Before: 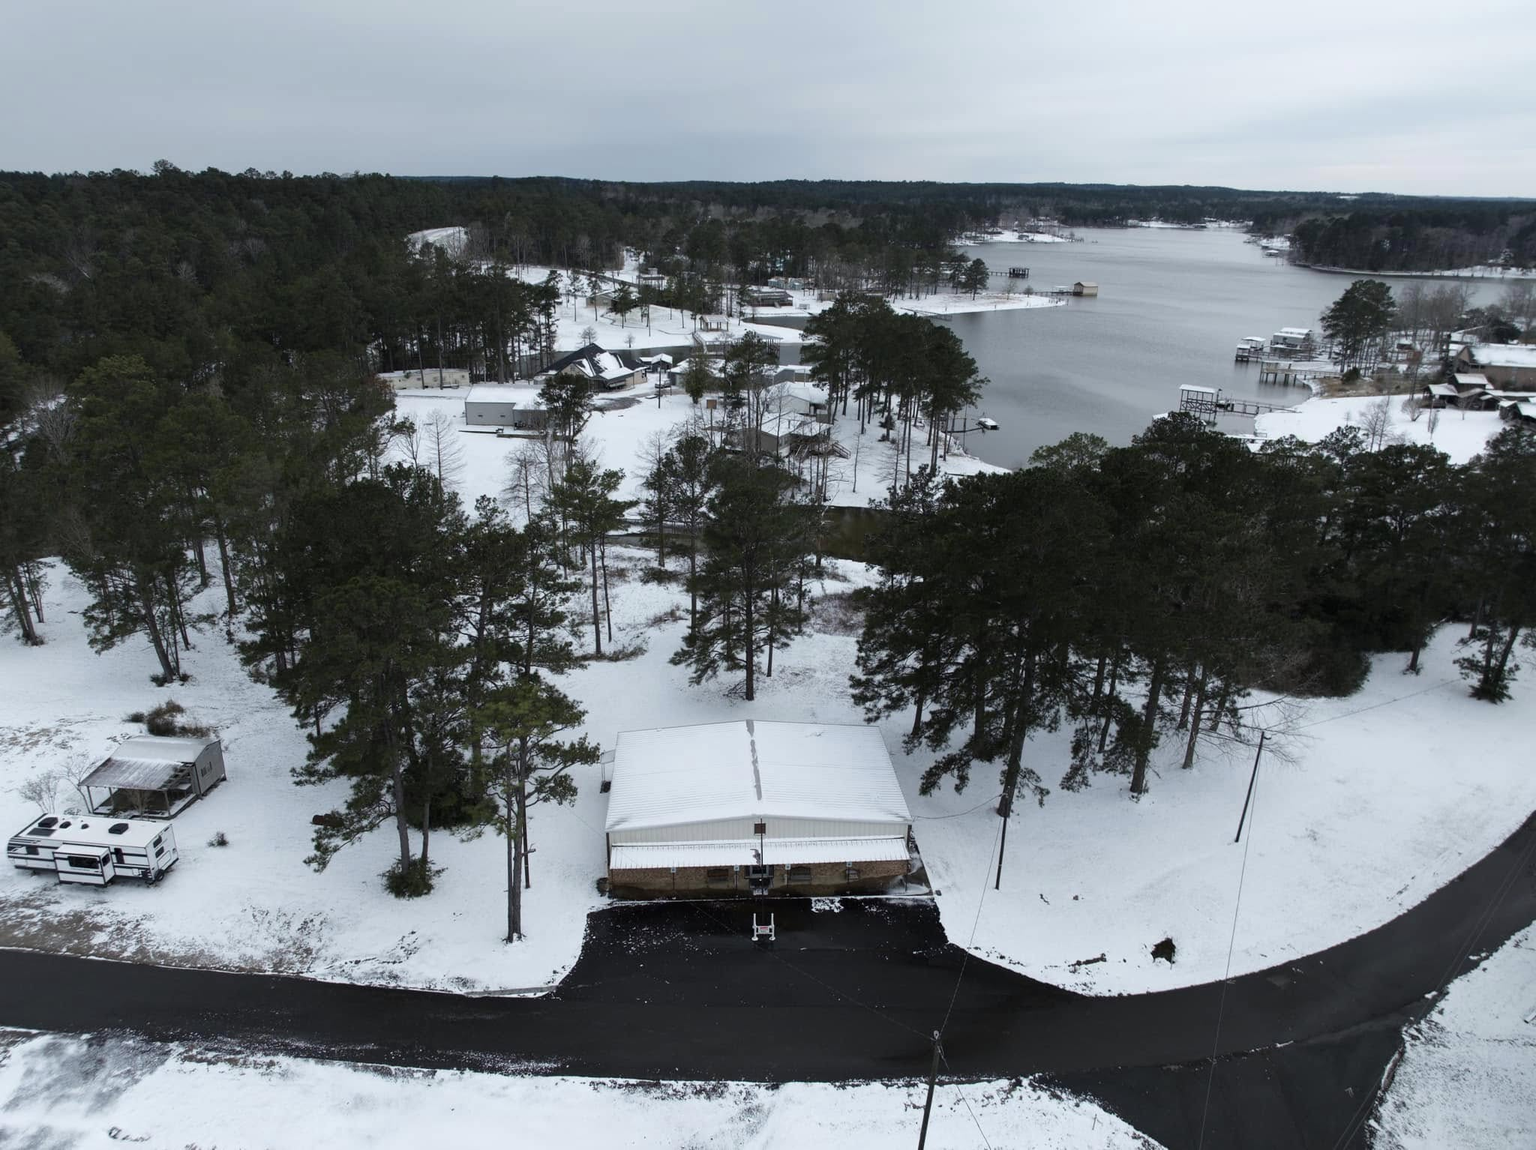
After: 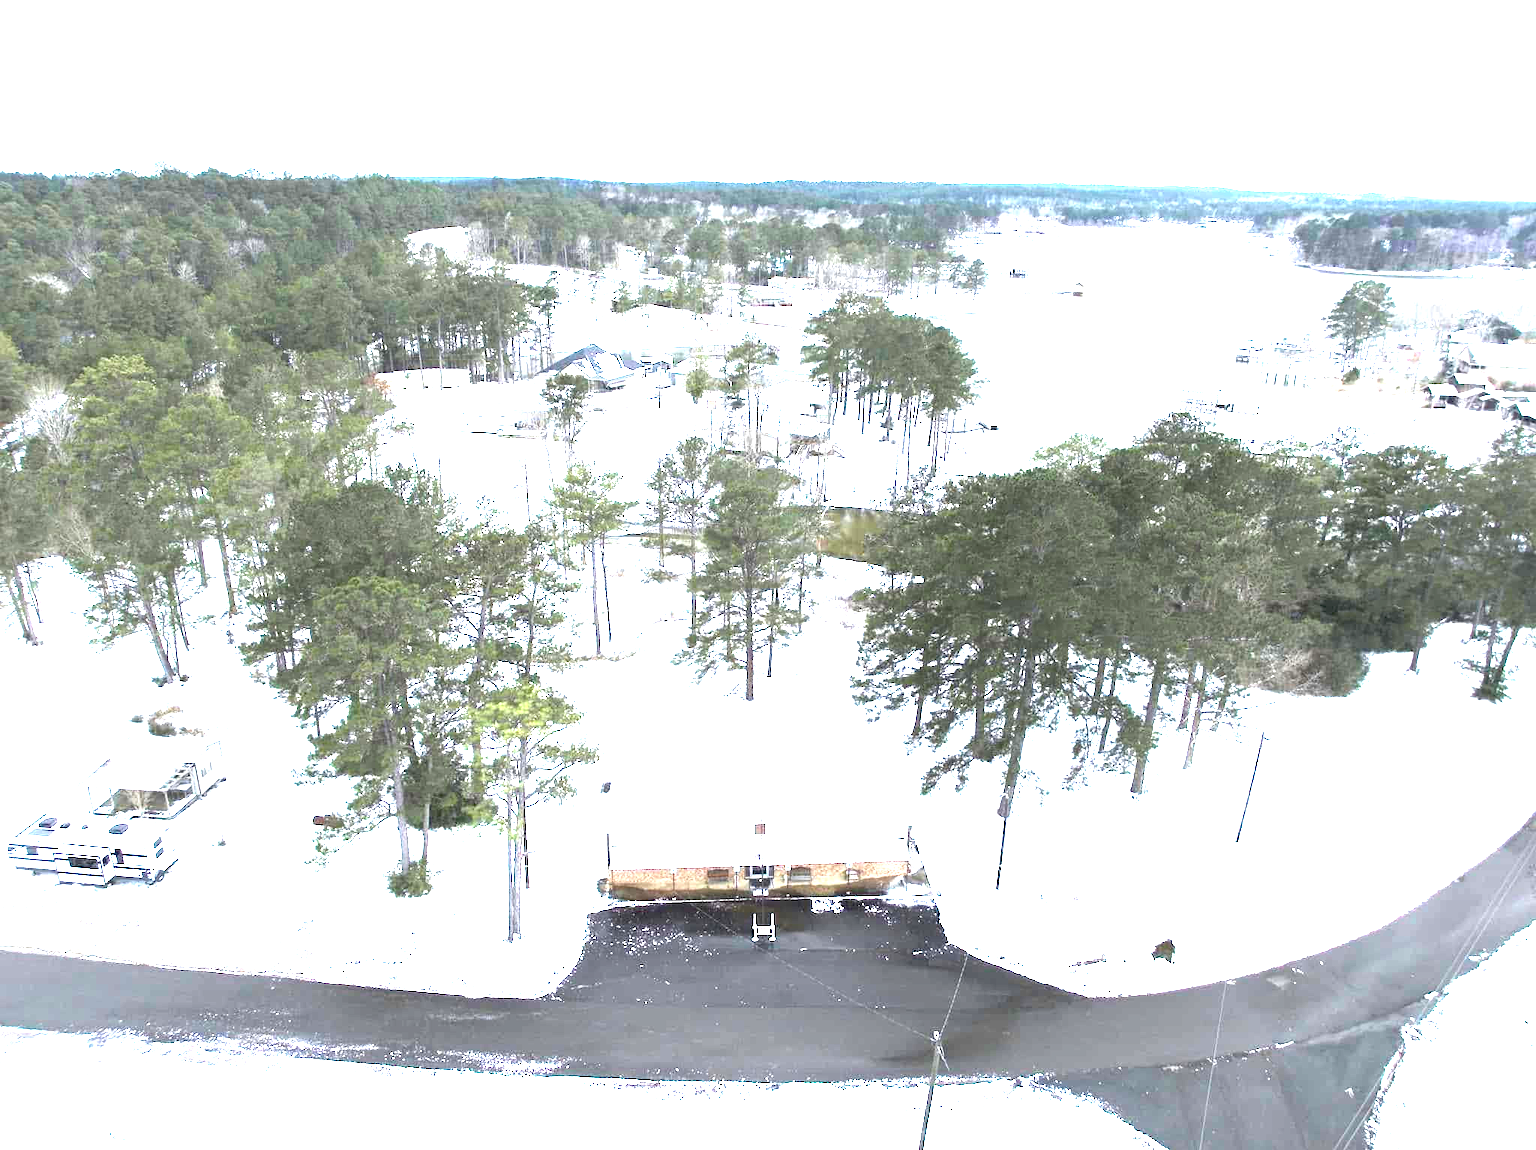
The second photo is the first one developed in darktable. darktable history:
exposure: black level correction 0, exposure 3.992 EV, compensate highlight preservation false
